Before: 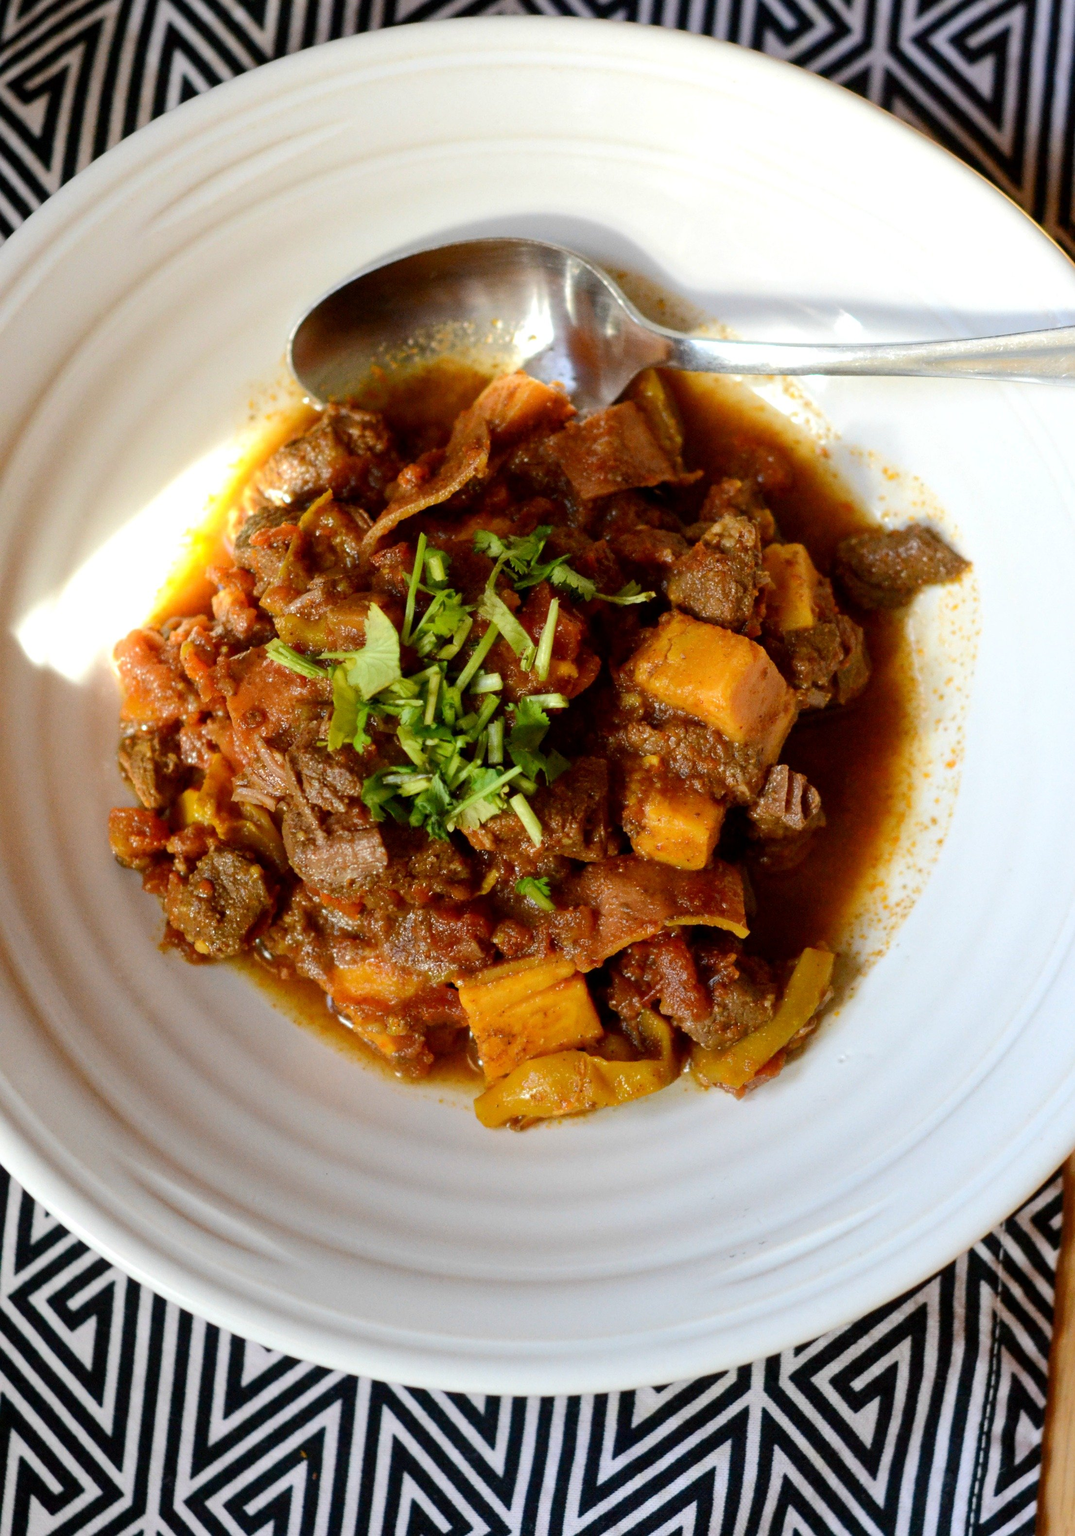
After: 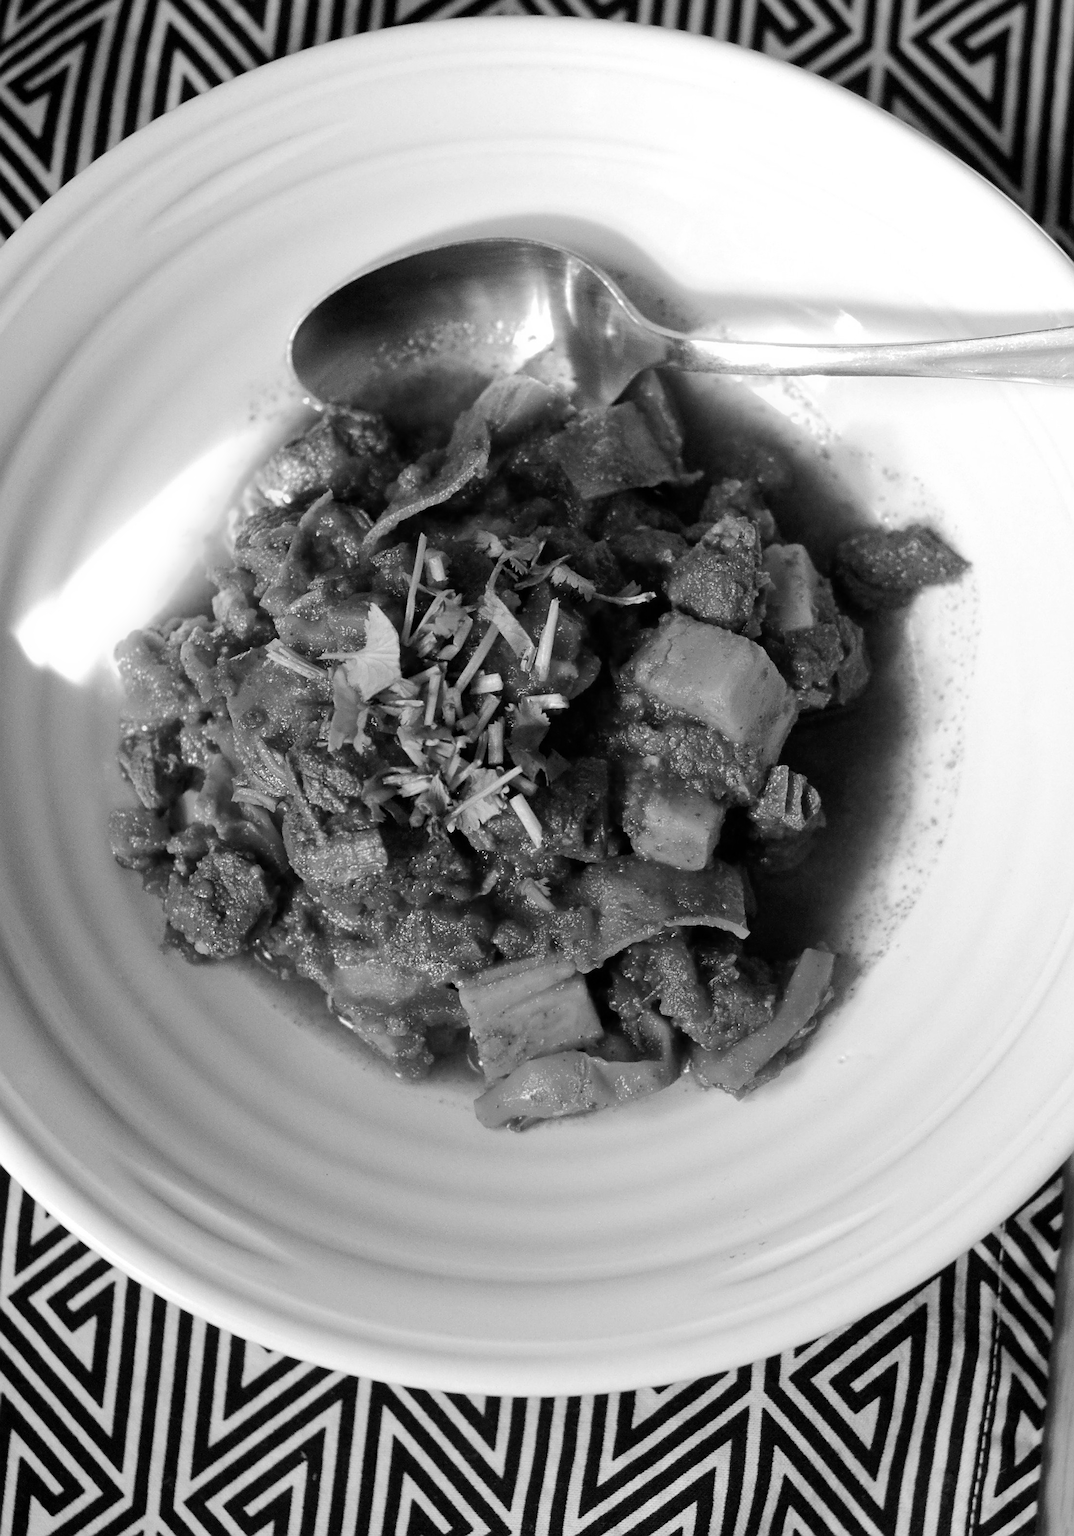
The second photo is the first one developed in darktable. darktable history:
sharpen: on, module defaults
monochrome: size 1
velvia: strength 30%
